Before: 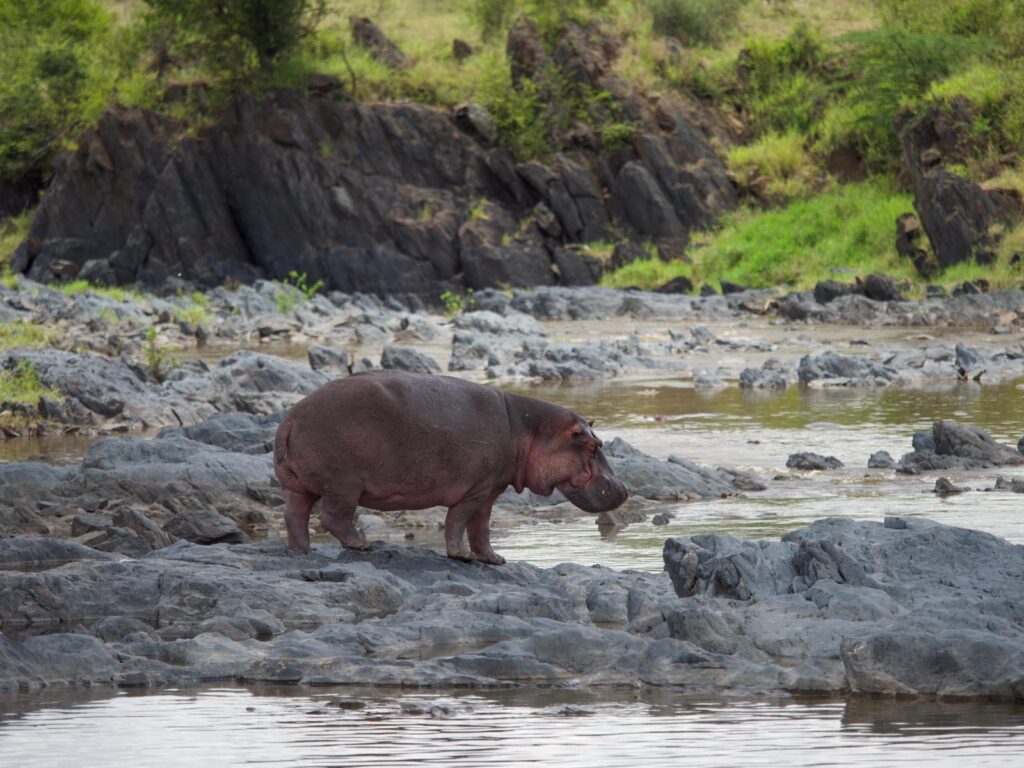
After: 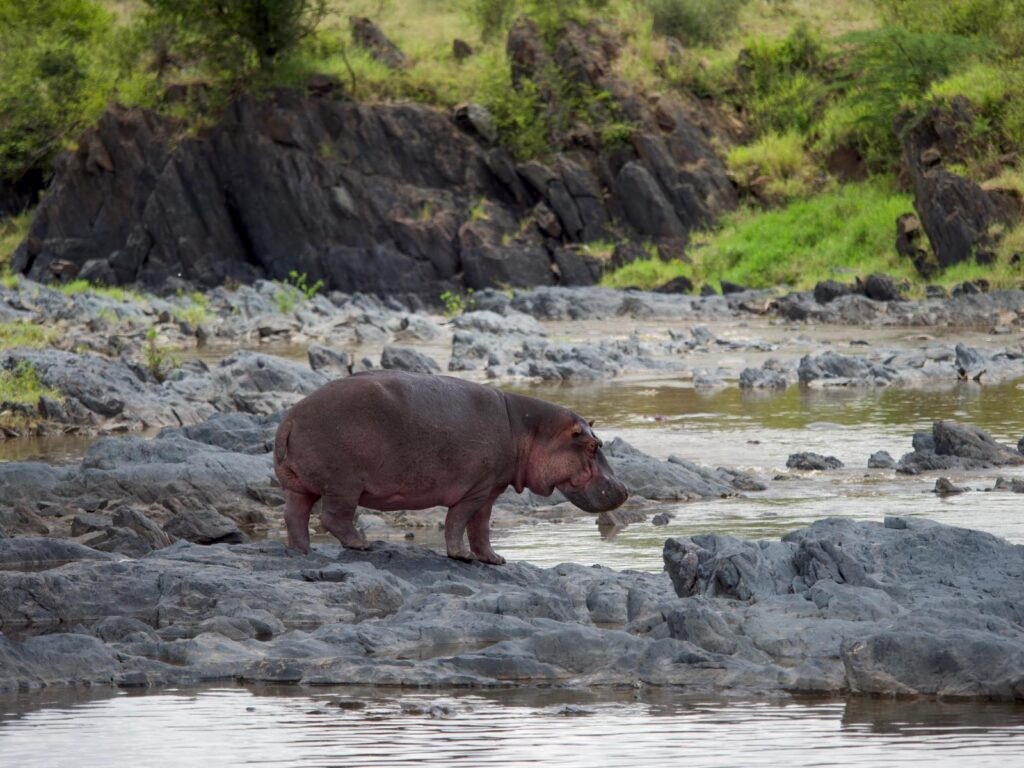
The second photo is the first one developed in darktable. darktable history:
exposure: black level correction 0.005, exposure 0.001 EV, compensate exposure bias true, compensate highlight preservation false
tone equalizer: edges refinement/feathering 500, mask exposure compensation -1.57 EV, preserve details no
